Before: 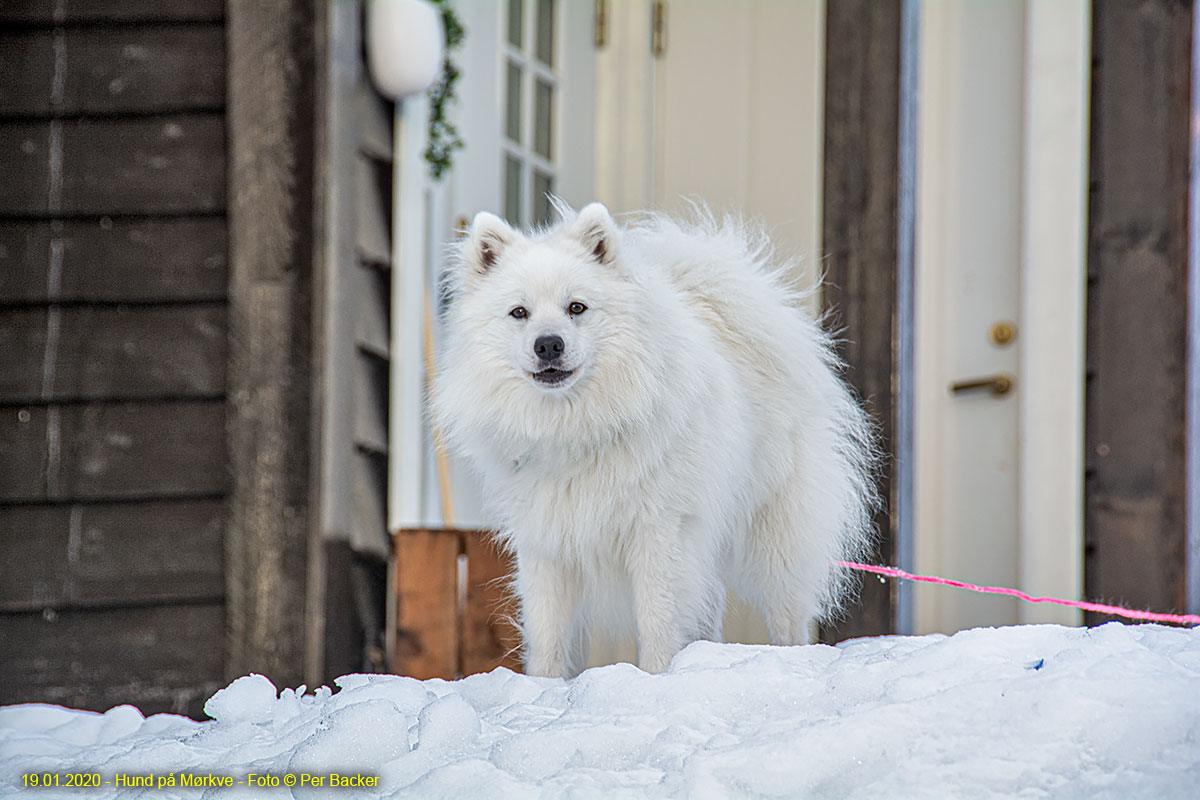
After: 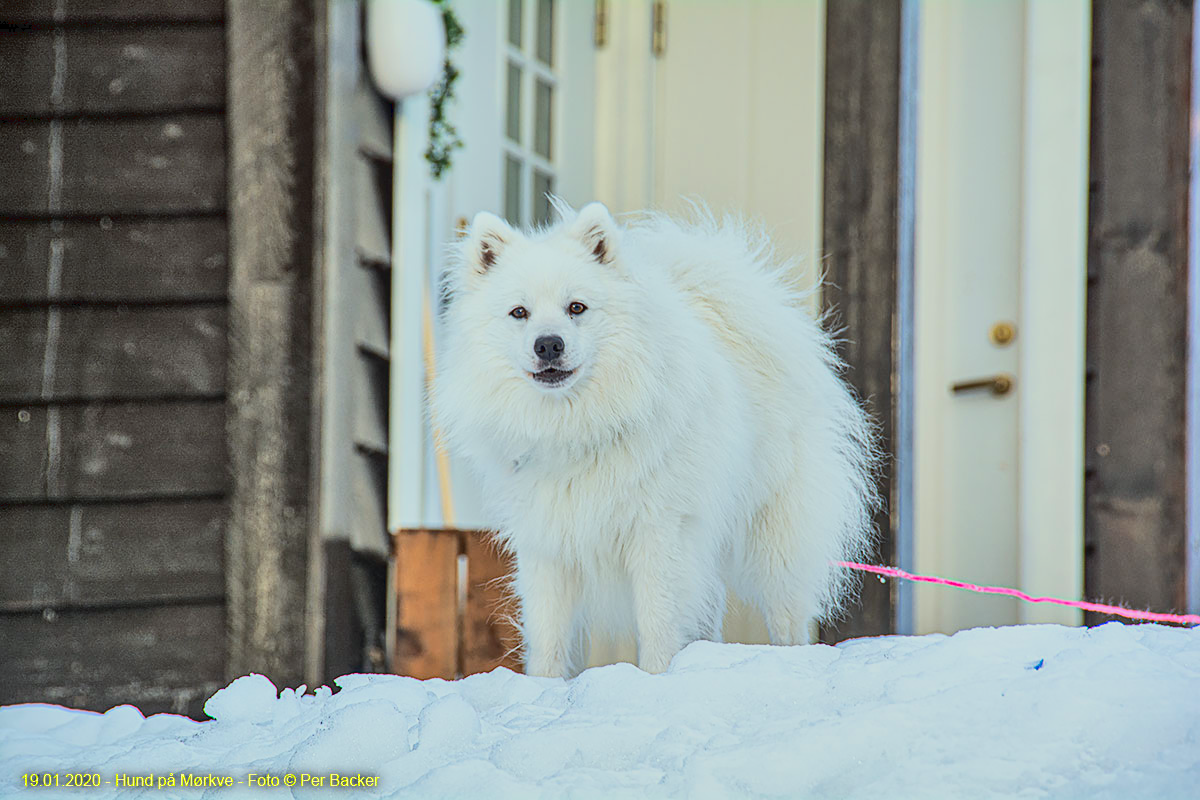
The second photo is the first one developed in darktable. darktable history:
tone curve: curves: ch0 [(0, 0.021) (0.104, 0.093) (0.236, 0.234) (0.456, 0.566) (0.647, 0.78) (0.864, 0.9) (1, 0.932)]; ch1 [(0, 0) (0.353, 0.344) (0.43, 0.401) (0.479, 0.476) (0.502, 0.504) (0.544, 0.534) (0.566, 0.566) (0.612, 0.621) (0.657, 0.679) (1, 1)]; ch2 [(0, 0) (0.34, 0.314) (0.434, 0.43) (0.5, 0.498) (0.528, 0.536) (0.56, 0.576) (0.595, 0.638) (0.644, 0.729) (1, 1)]
color correction: highlights a* -6.84, highlights b* 0.361
shadows and highlights: on, module defaults
